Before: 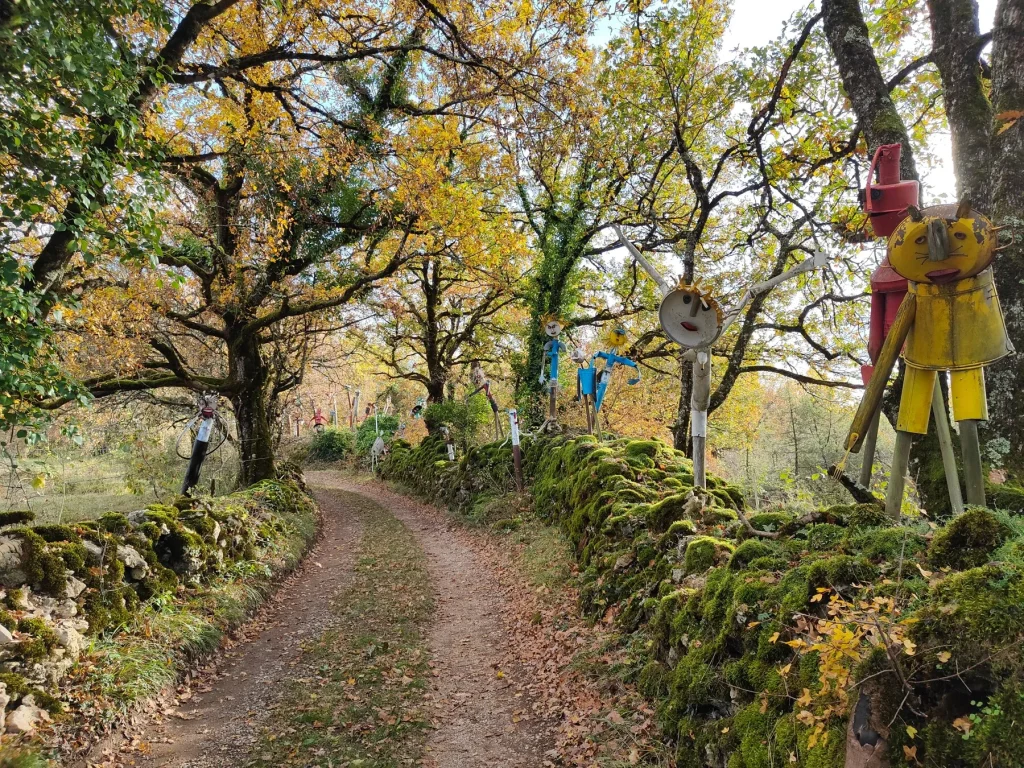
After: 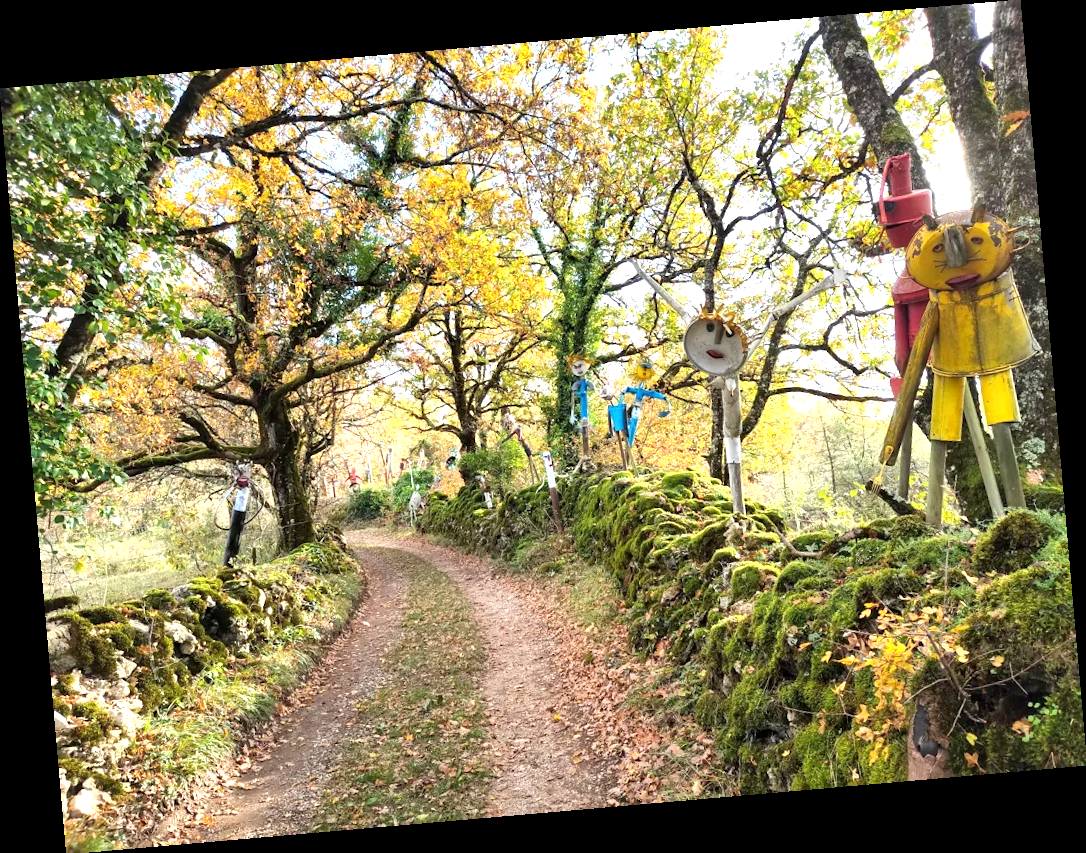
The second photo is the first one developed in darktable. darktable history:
local contrast: highlights 100%, shadows 100%, detail 120%, midtone range 0.2
rotate and perspective: rotation -4.98°, automatic cropping off
exposure: black level correction 0.001, exposure 1.116 EV, compensate highlight preservation false
